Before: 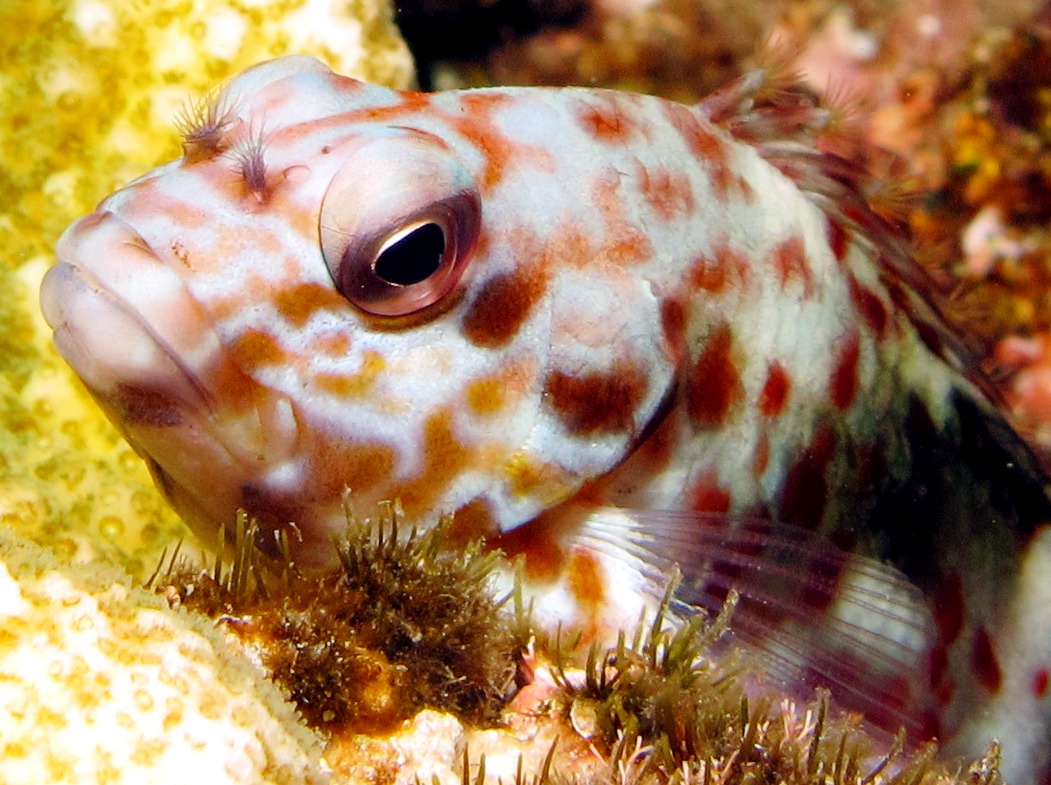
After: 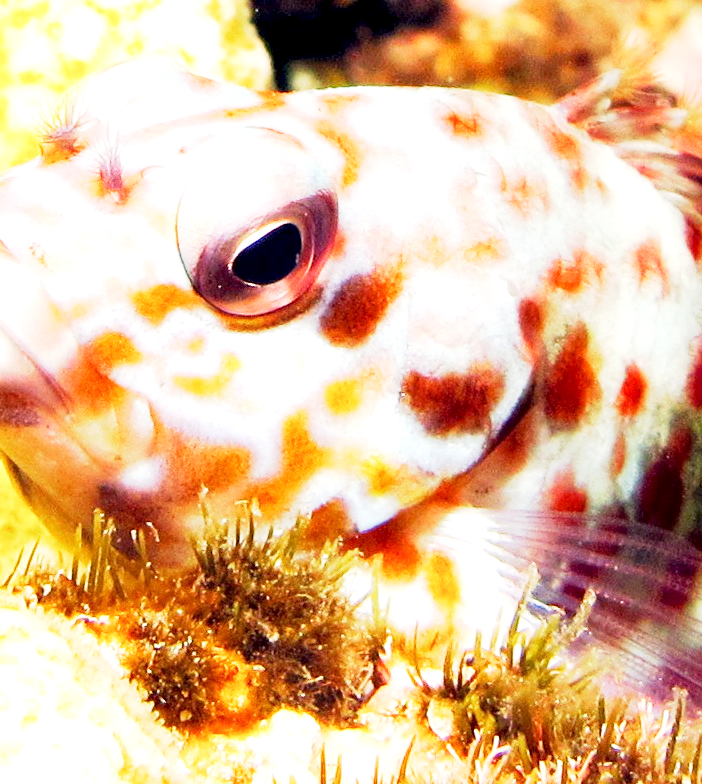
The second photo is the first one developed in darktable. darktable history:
exposure: black level correction 0.001, exposure 1.399 EV, compensate highlight preservation false
crop and rotate: left 13.613%, right 19.524%
base curve: curves: ch0 [(0, 0) (0.088, 0.125) (0.176, 0.251) (0.354, 0.501) (0.613, 0.749) (1, 0.877)], preserve colors none
